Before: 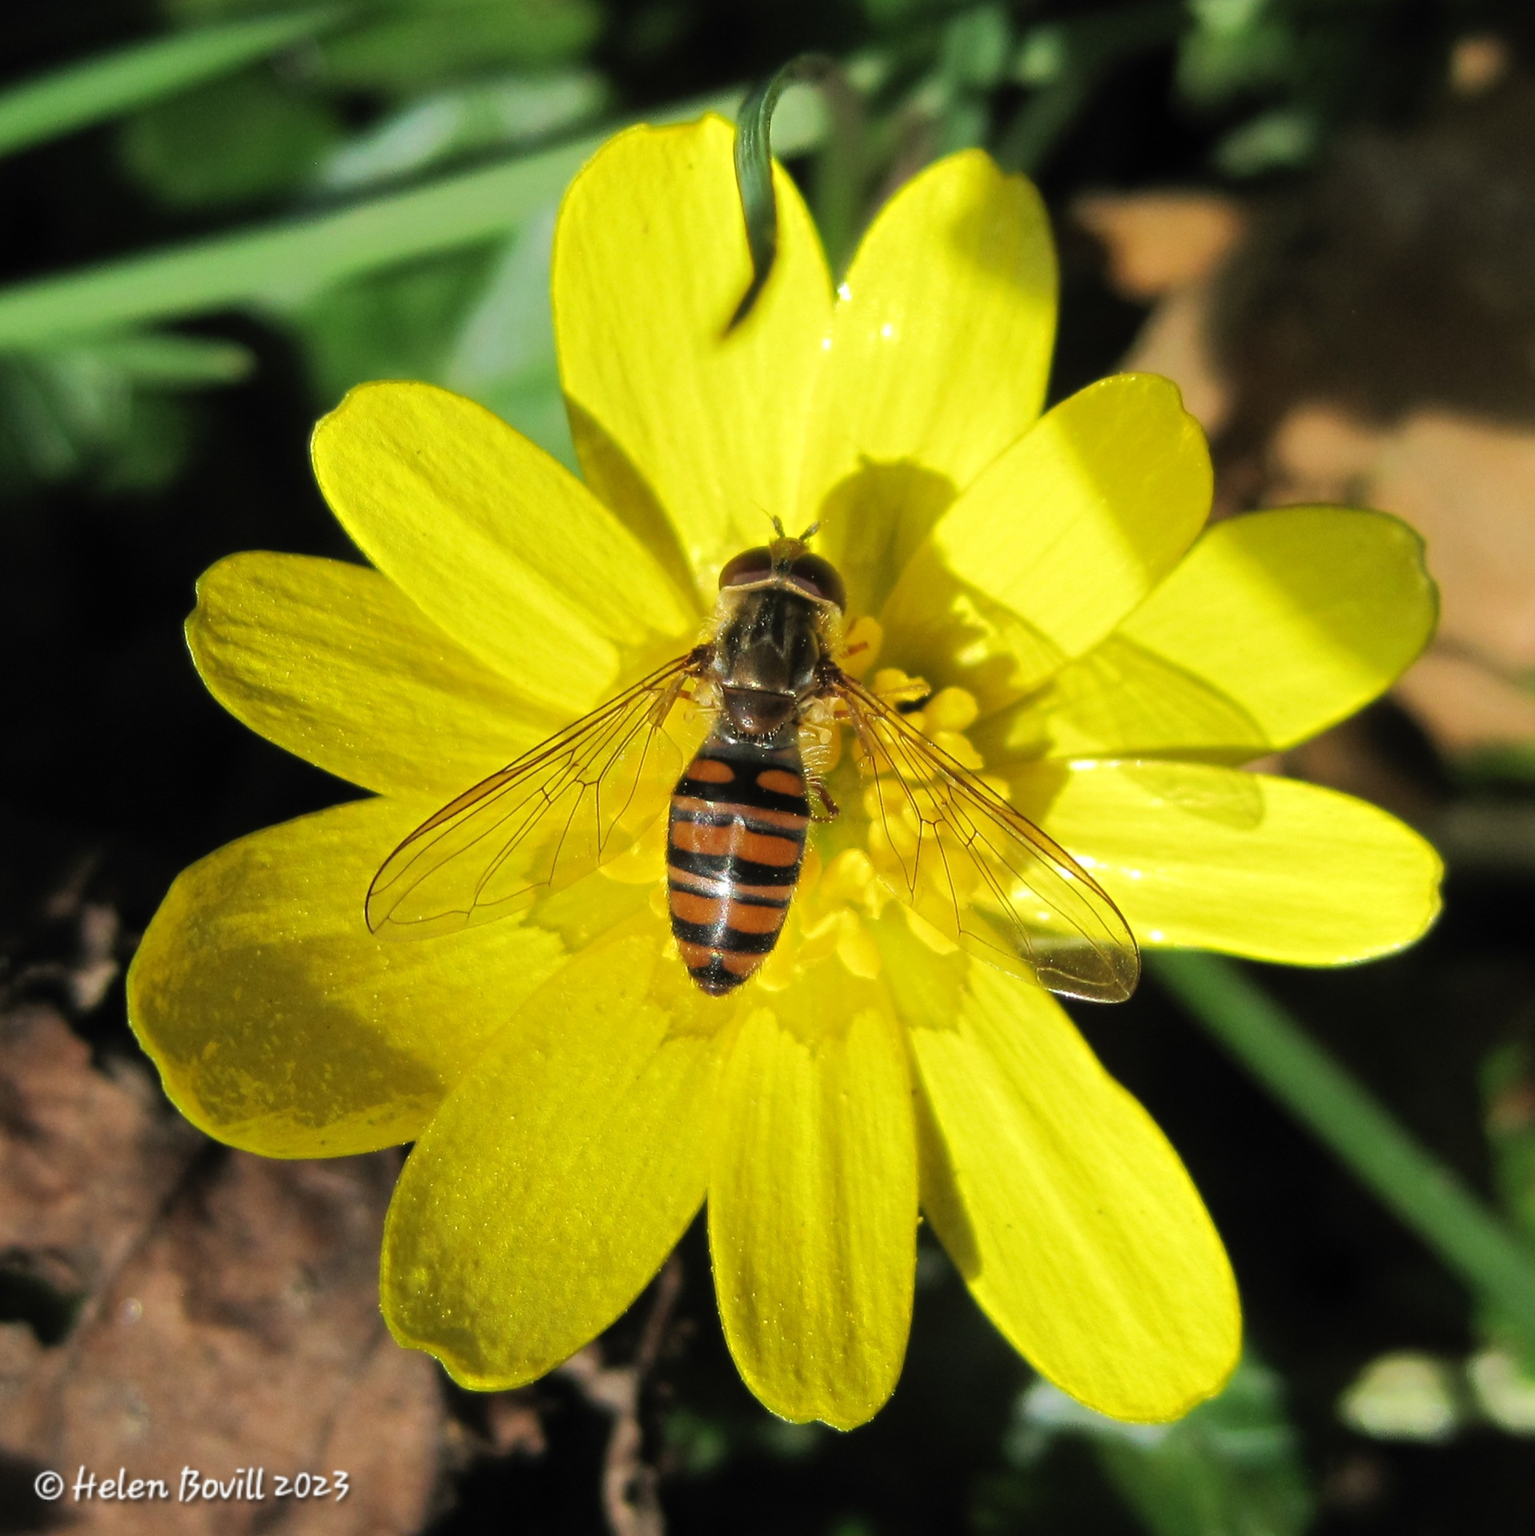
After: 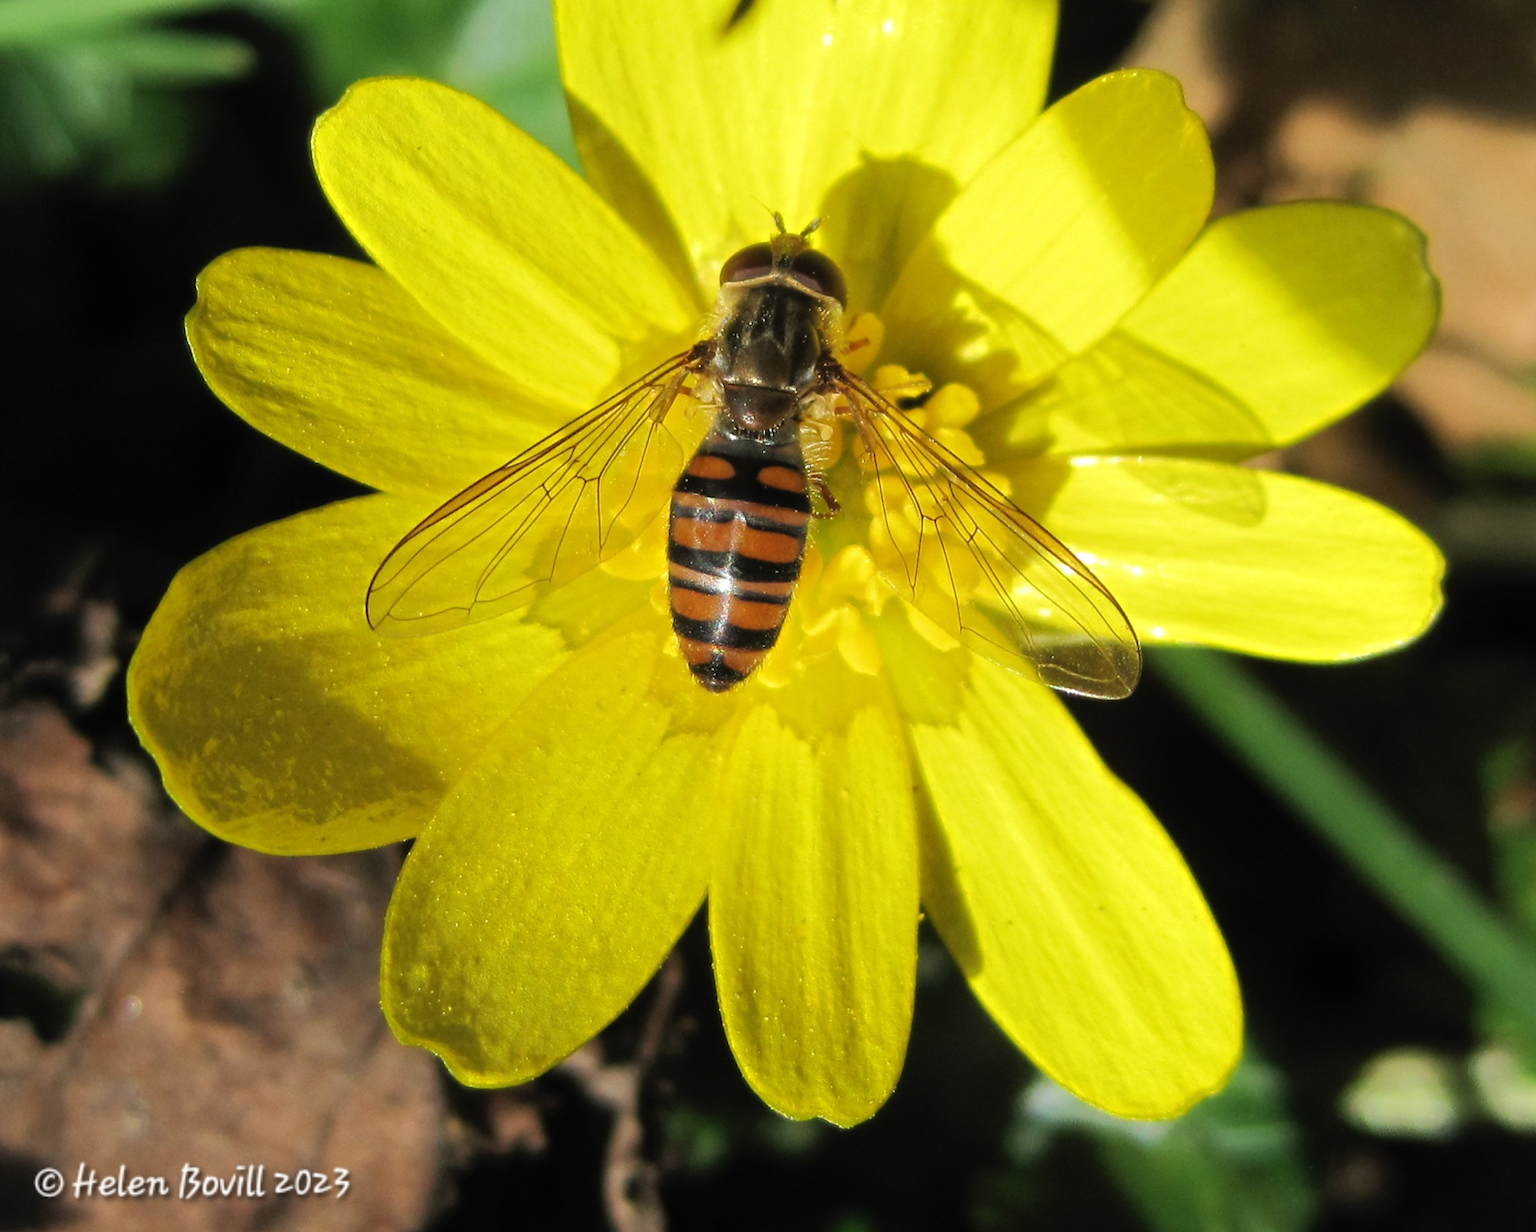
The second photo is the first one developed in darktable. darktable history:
crop and rotate: top 19.852%
